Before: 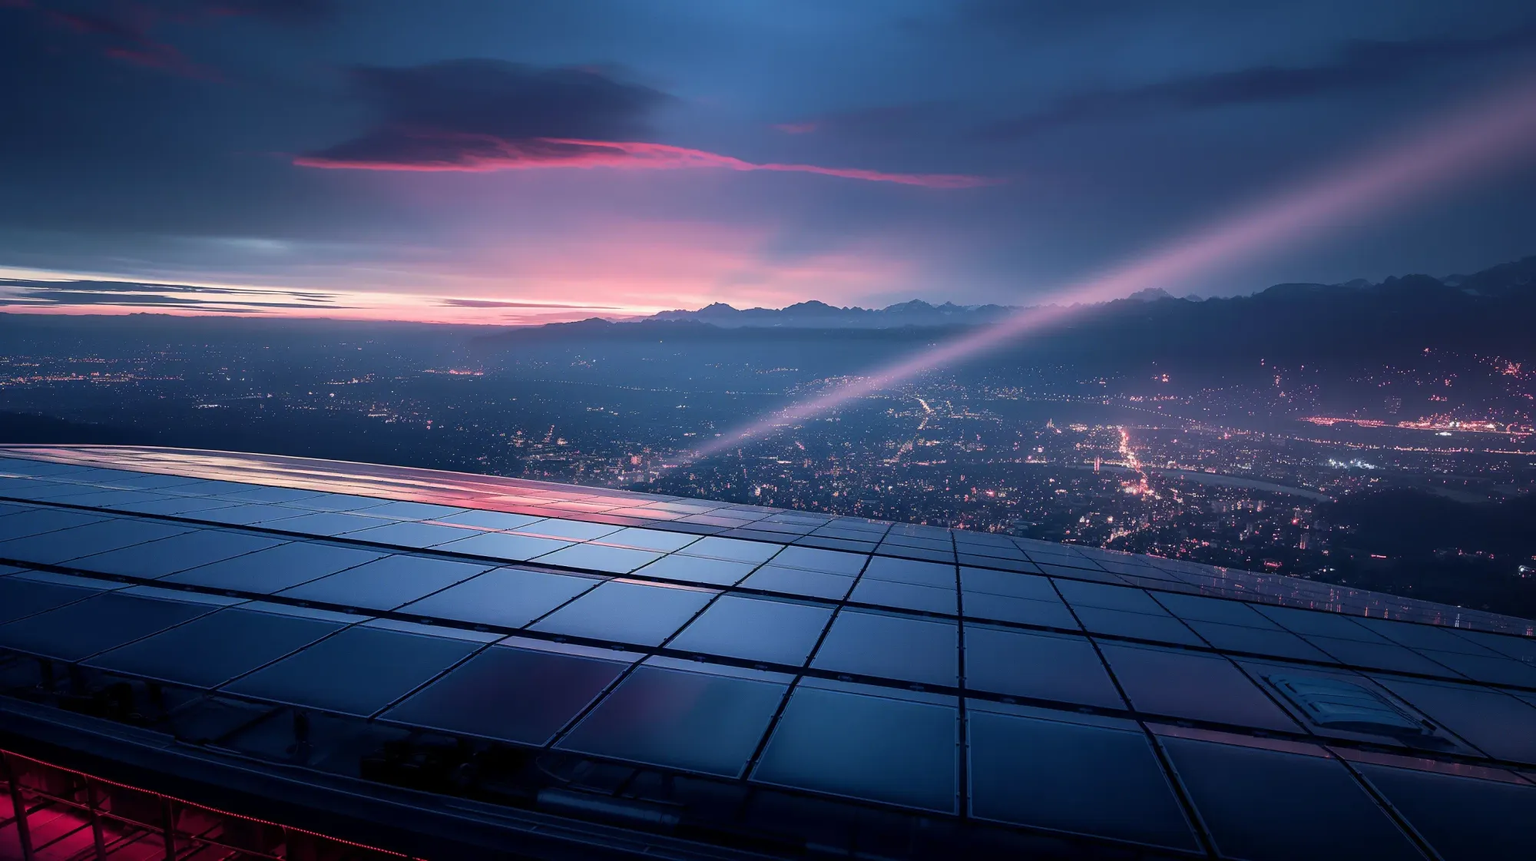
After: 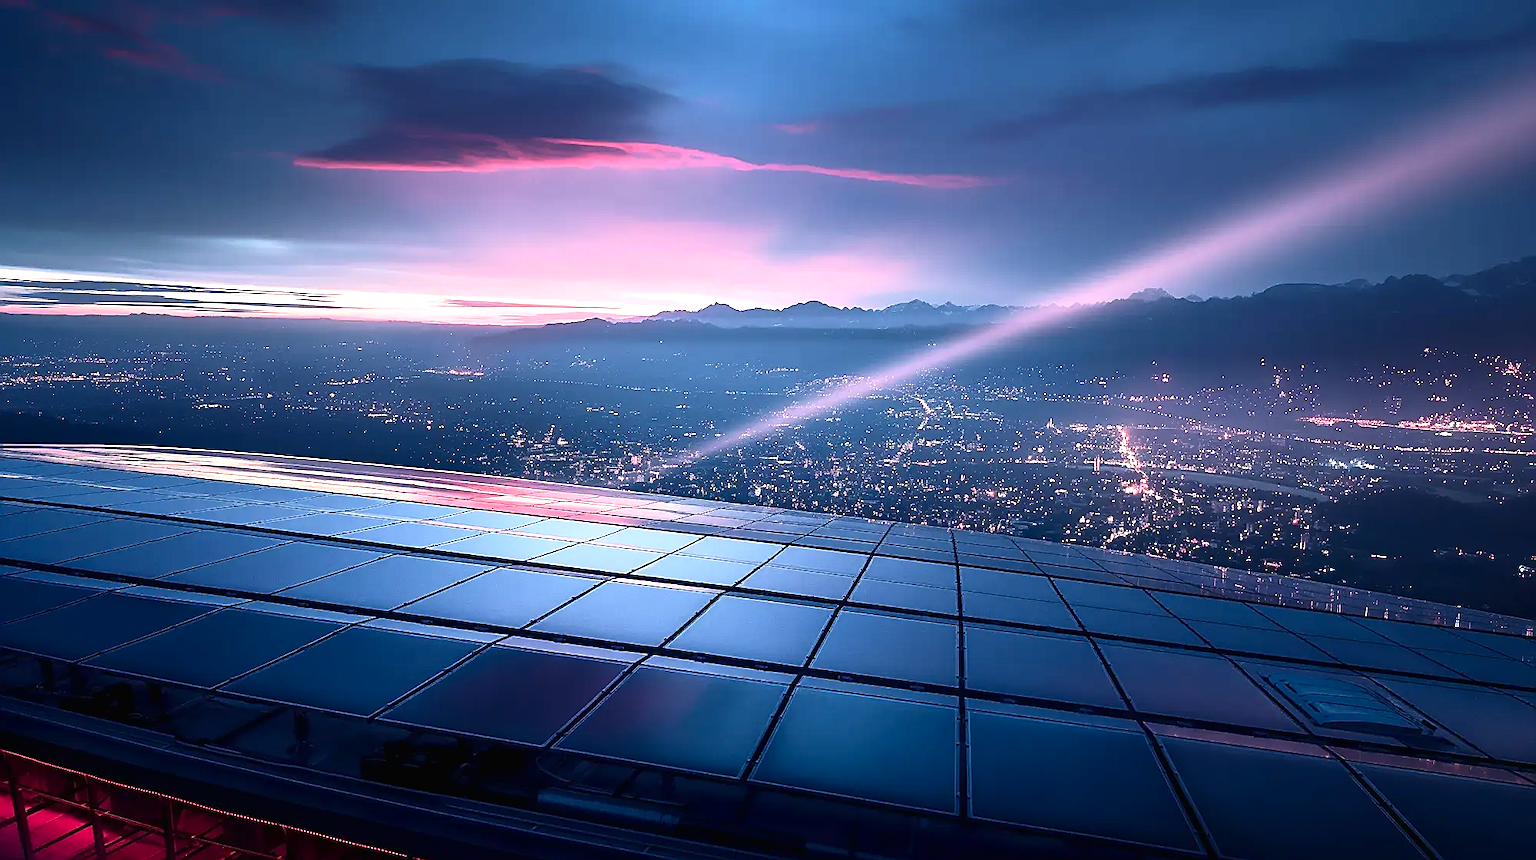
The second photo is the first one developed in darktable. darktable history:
sharpen: radius 1.348, amount 1.258, threshold 0.668
exposure: black level correction 0, exposure 1 EV, compensate highlight preservation false
tone curve: curves: ch0 [(0.016, 0.011) (0.204, 0.146) (0.515, 0.476) (0.78, 0.795) (1, 0.981)], color space Lab, independent channels, preserve colors none
